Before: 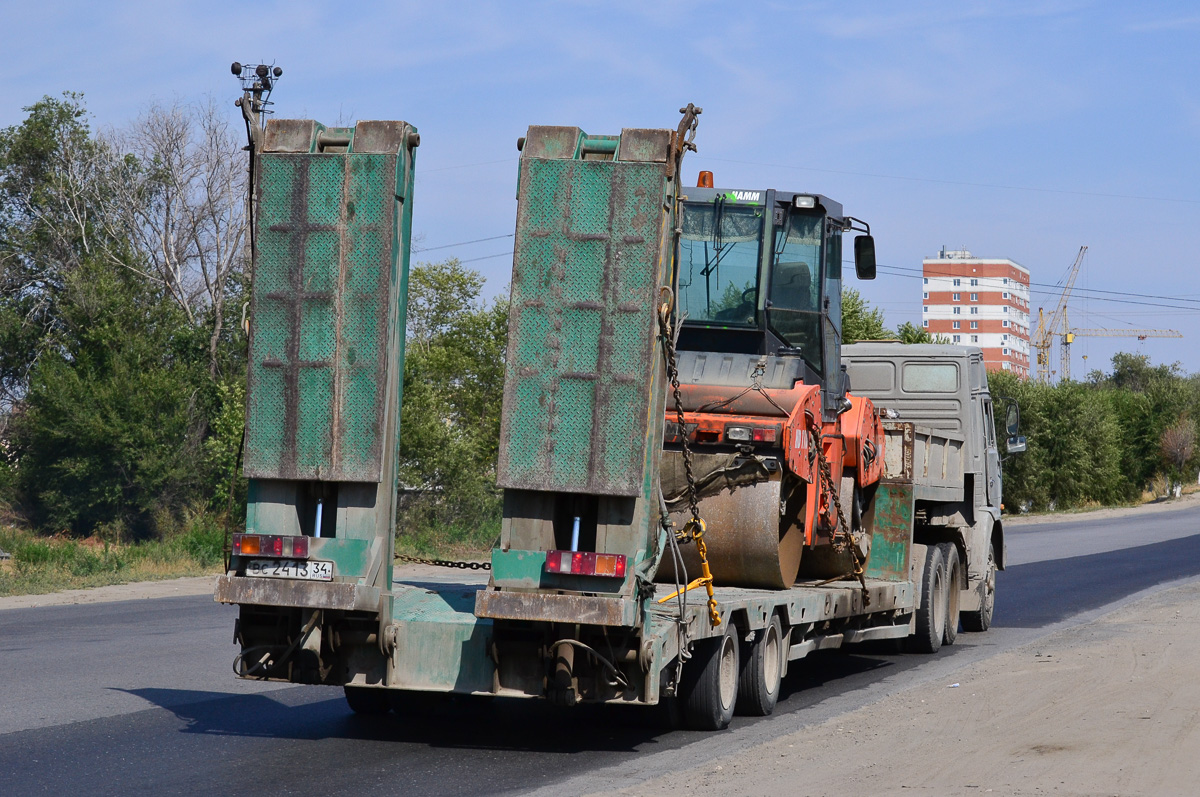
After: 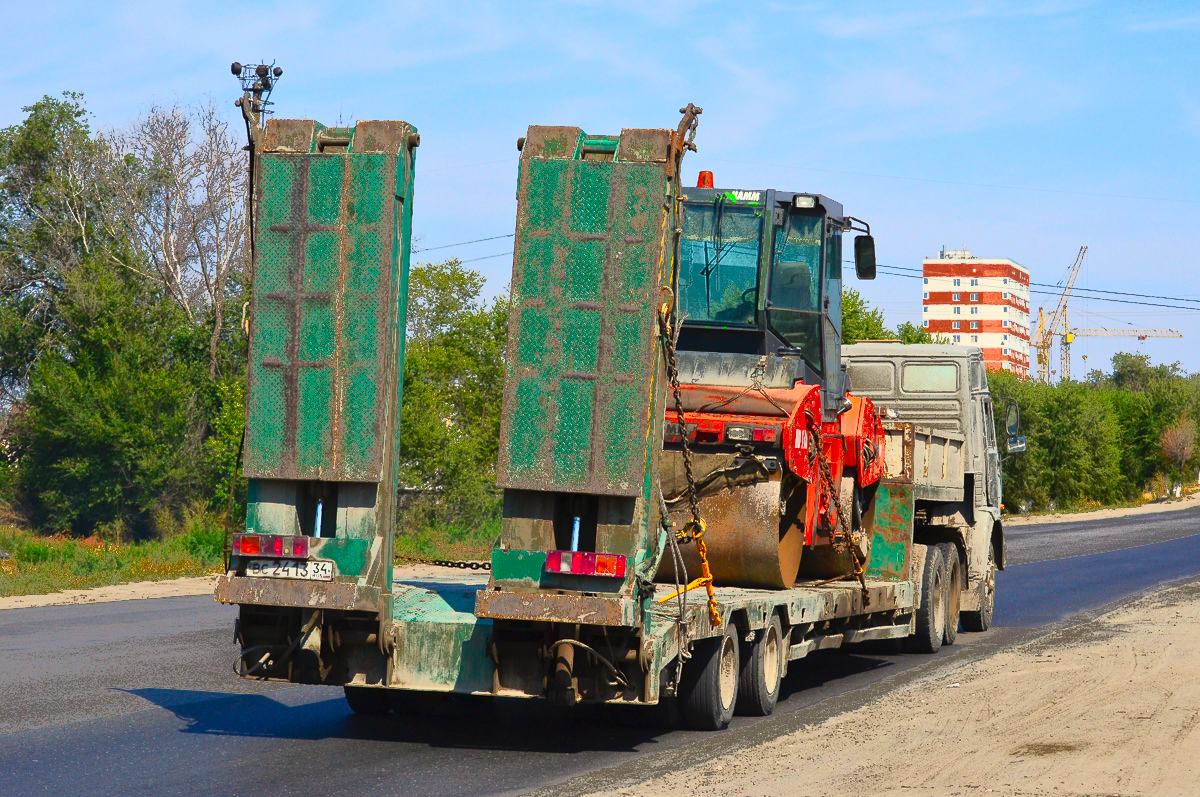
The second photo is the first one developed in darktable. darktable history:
fill light: exposure -0.73 EV, center 0.69, width 2.2
contrast brightness saturation: contrast 0.2, brightness 0.2, saturation 0.8
white balance: red 1.029, blue 0.92
bloom: size 15%, threshold 97%, strength 7%
